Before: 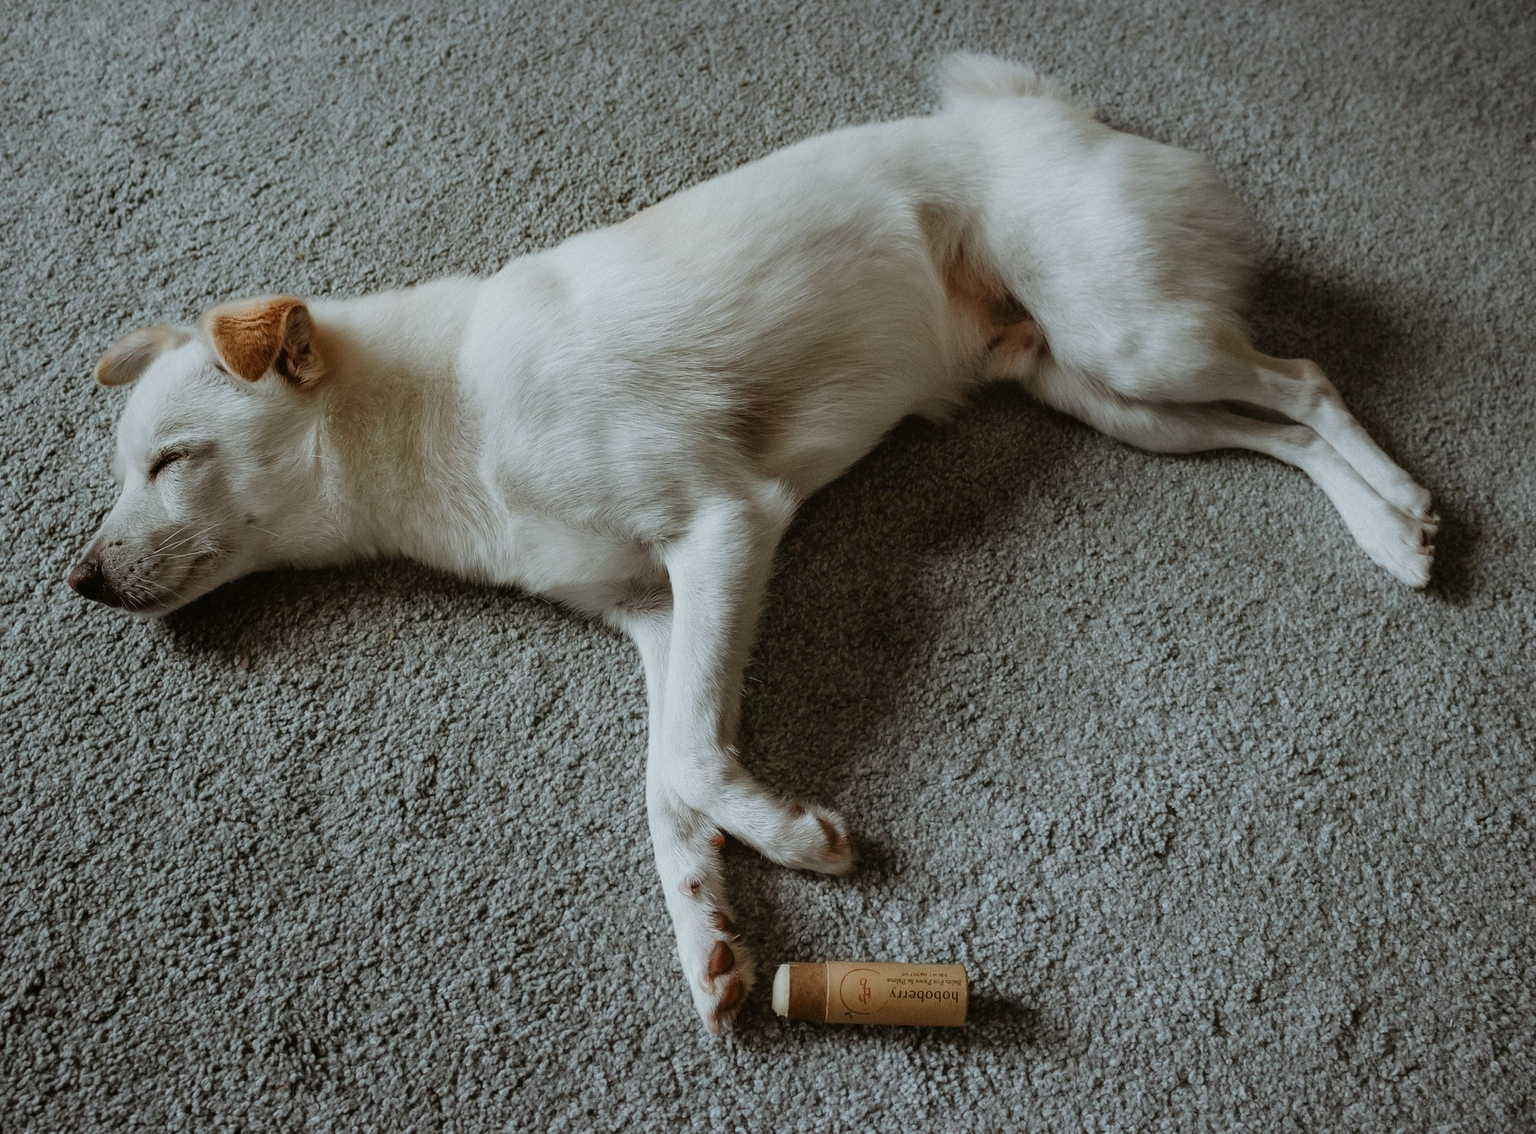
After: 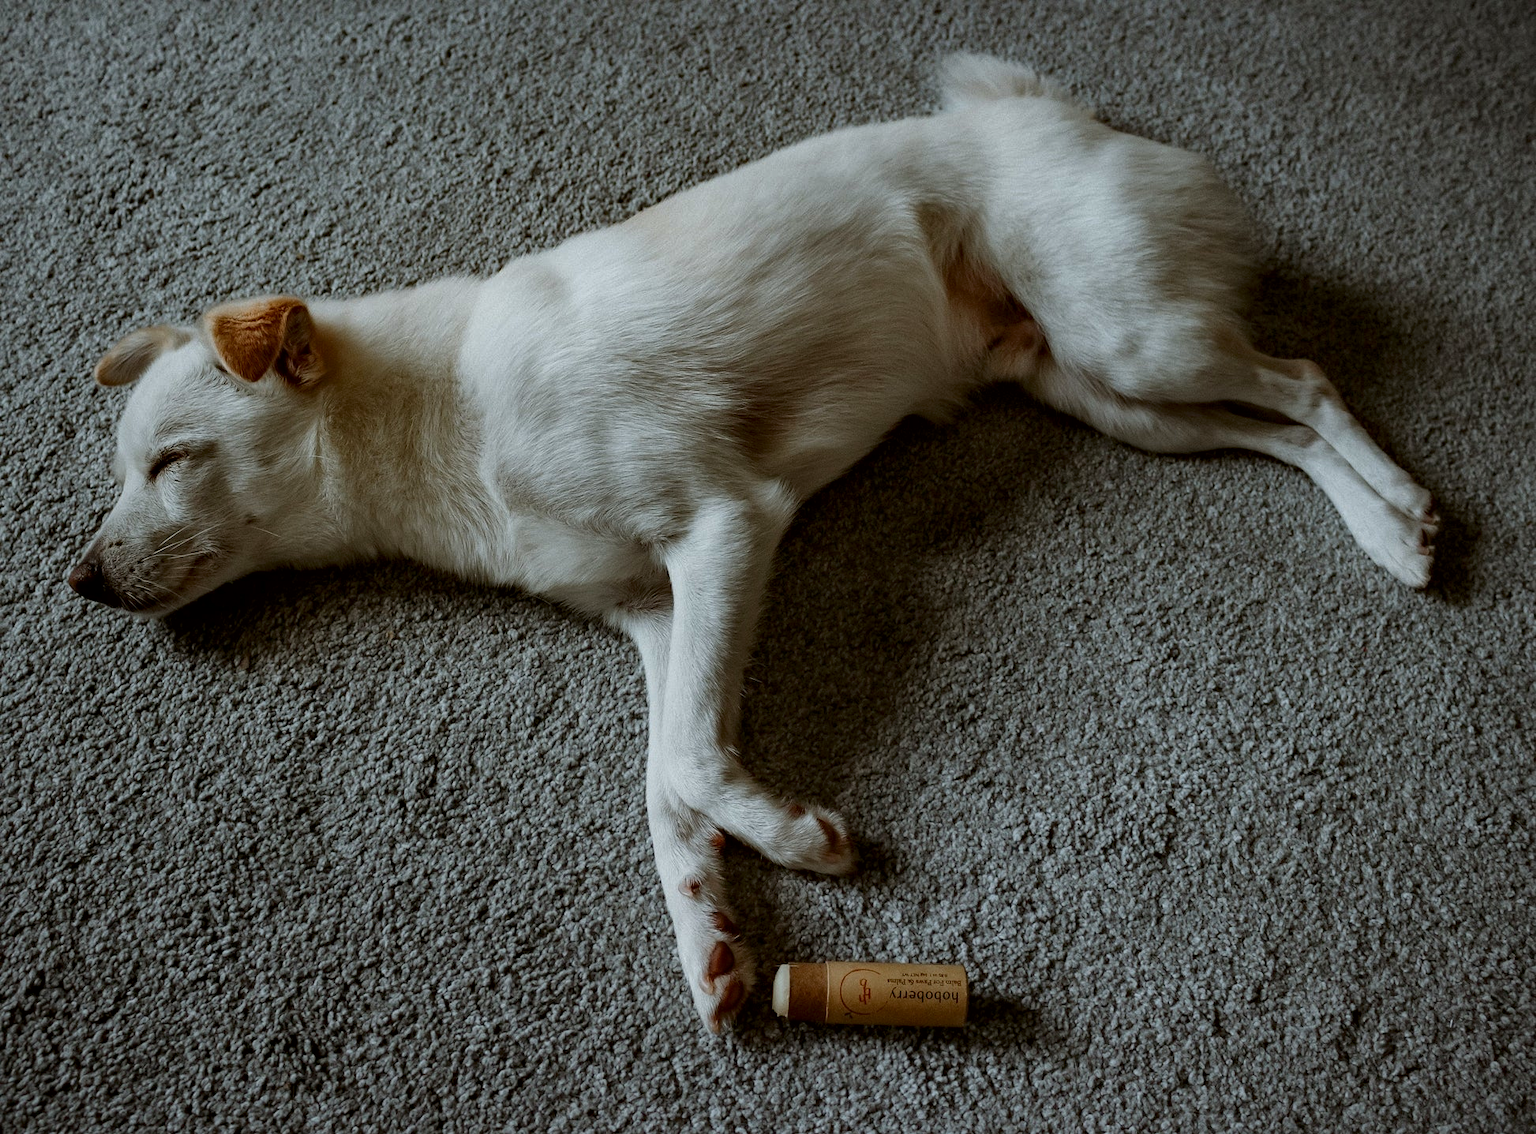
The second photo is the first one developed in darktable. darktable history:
haze removal: on, module defaults
local contrast: mode bilateral grid, contrast 20, coarseness 50, detail 120%, midtone range 0.2
contrast brightness saturation: contrast 0.07, brightness -0.13, saturation 0.06
shadows and highlights: shadows -21.3, highlights 100, soften with gaussian
